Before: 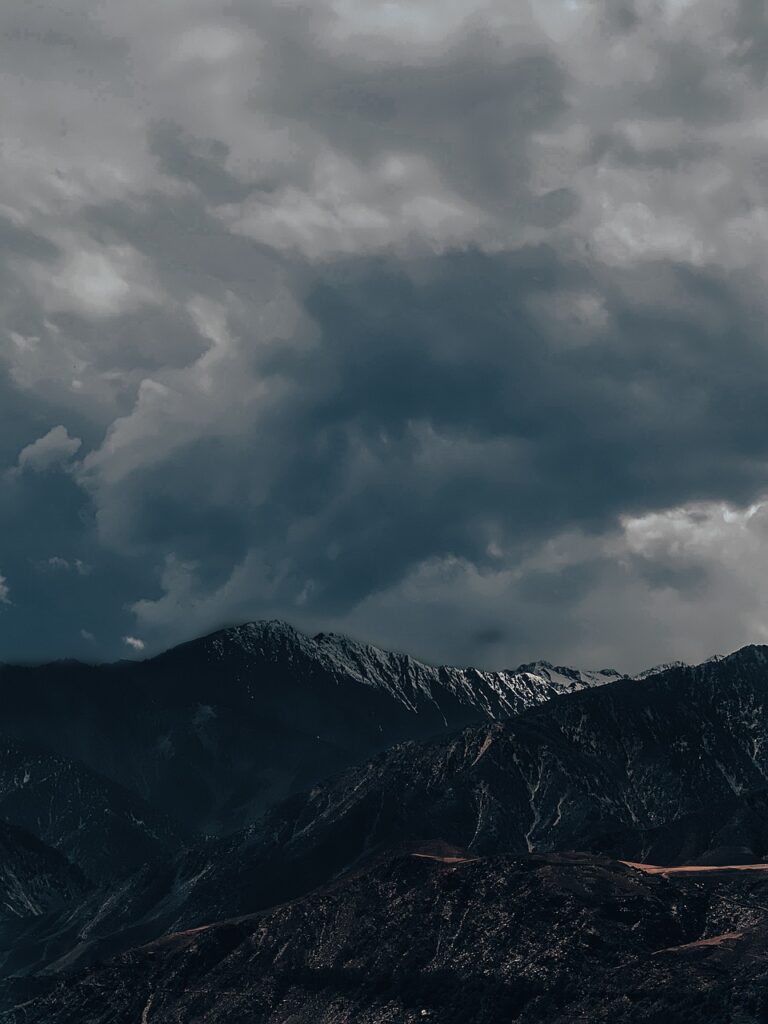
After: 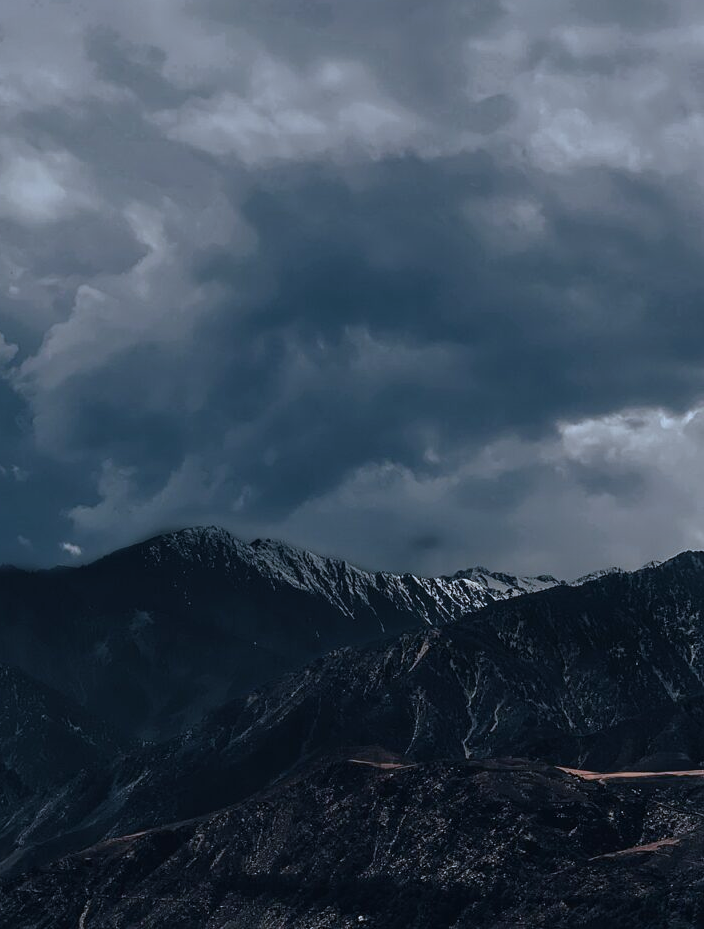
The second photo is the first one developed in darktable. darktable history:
white balance: red 0.931, blue 1.11
crop and rotate: left 8.262%, top 9.226%
shadows and highlights: shadows 20.91, highlights -82.73, soften with gaussian
